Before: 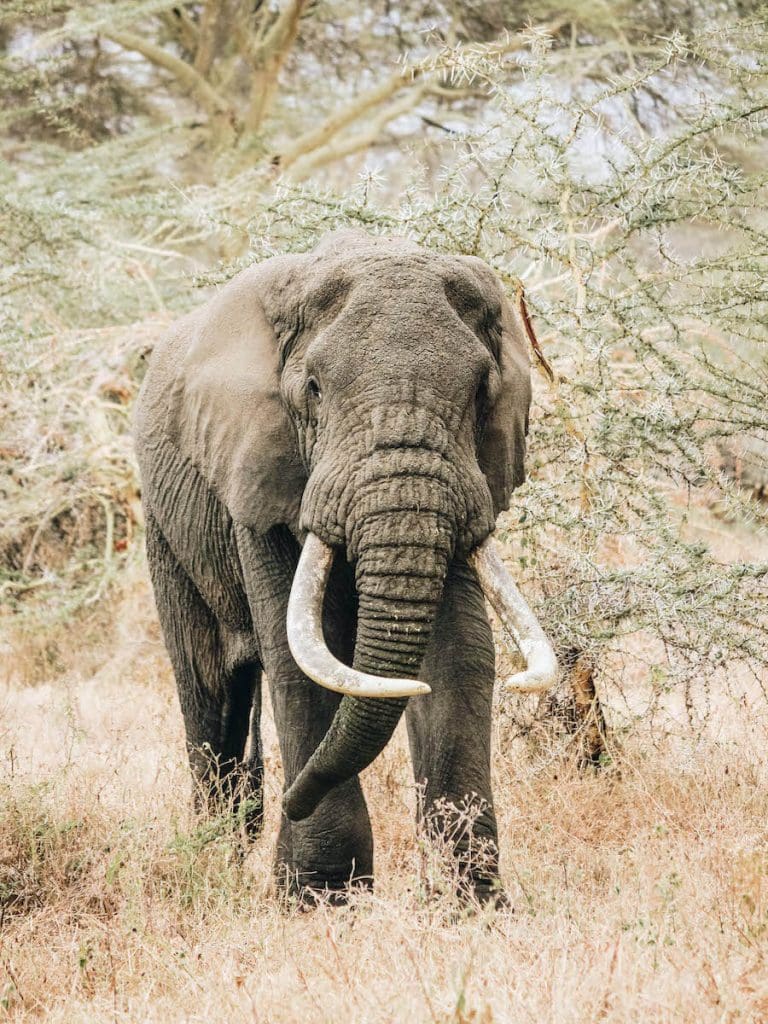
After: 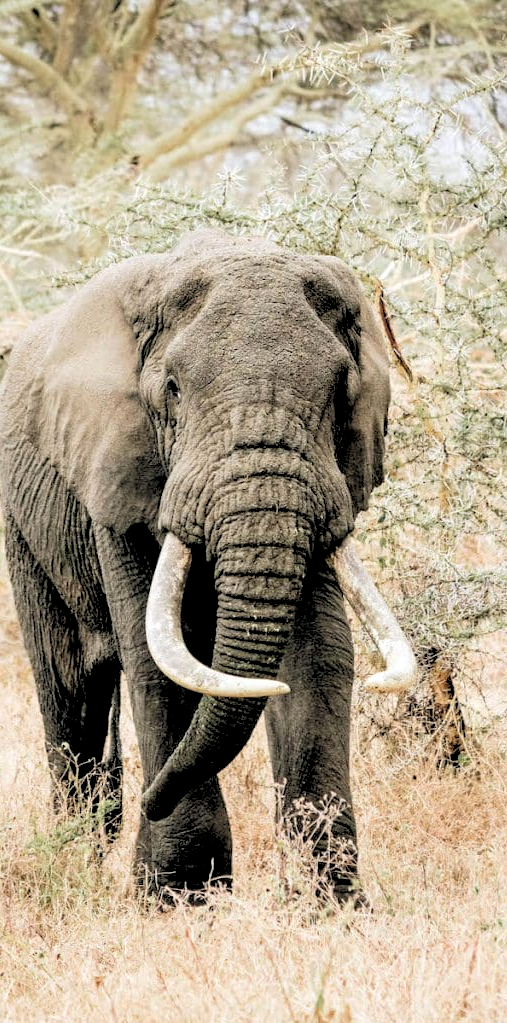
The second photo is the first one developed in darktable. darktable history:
crop and rotate: left 18.442%, right 15.508%
rgb levels: levels [[0.029, 0.461, 0.922], [0, 0.5, 1], [0, 0.5, 1]]
